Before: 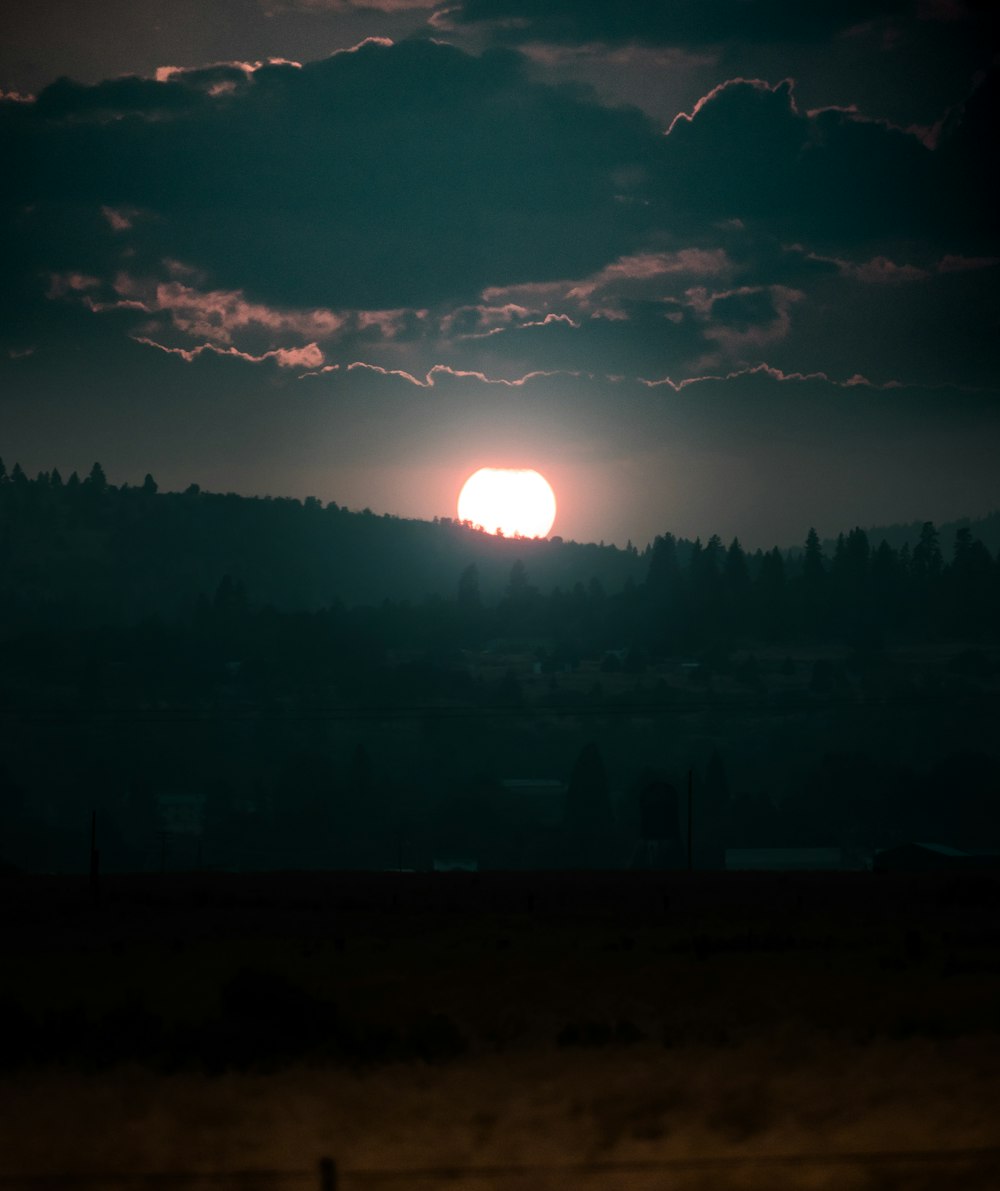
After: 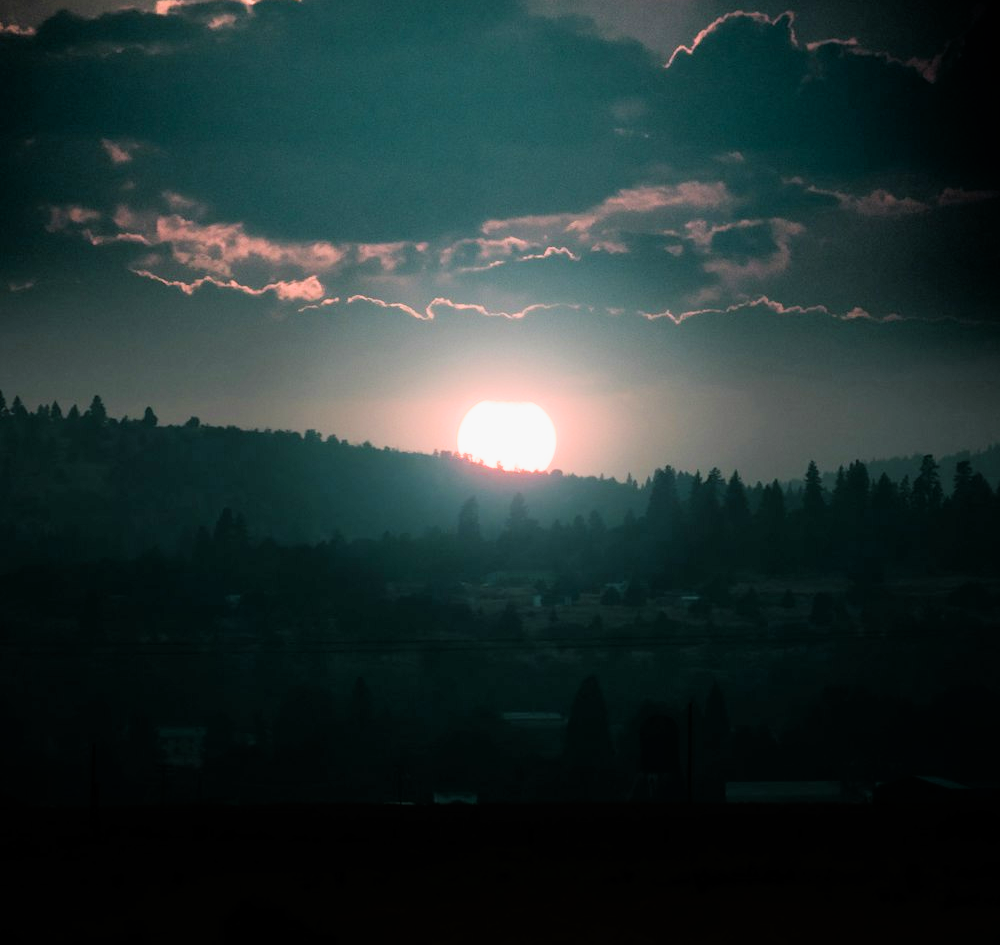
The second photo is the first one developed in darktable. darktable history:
exposure: exposure 1.25 EV, compensate exposure bias true, compensate highlight preservation false
filmic rgb: black relative exposure -7.92 EV, white relative exposure 4.13 EV, threshold 3 EV, hardness 4.02, latitude 51.22%, contrast 1.013, shadows ↔ highlights balance 5.35%, color science v5 (2021), contrast in shadows safe, contrast in highlights safe, enable highlight reconstruction true
crop and rotate: top 5.667%, bottom 14.937%
